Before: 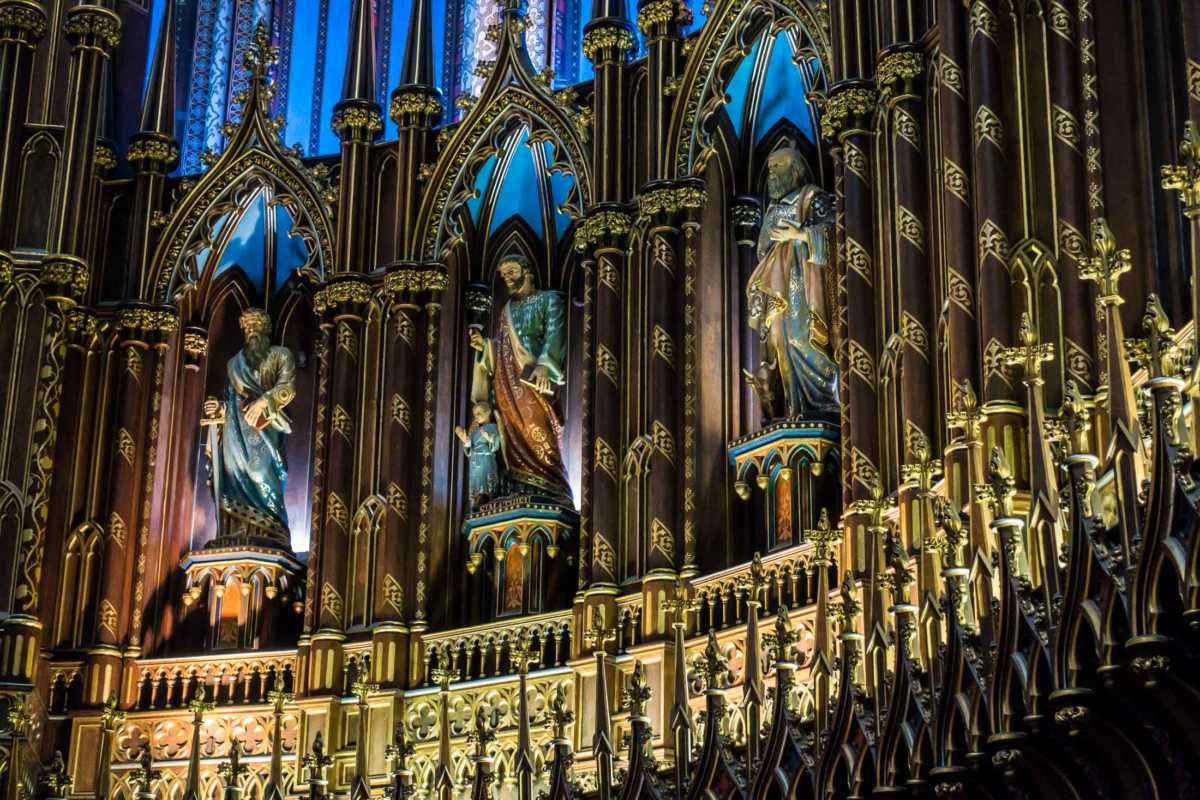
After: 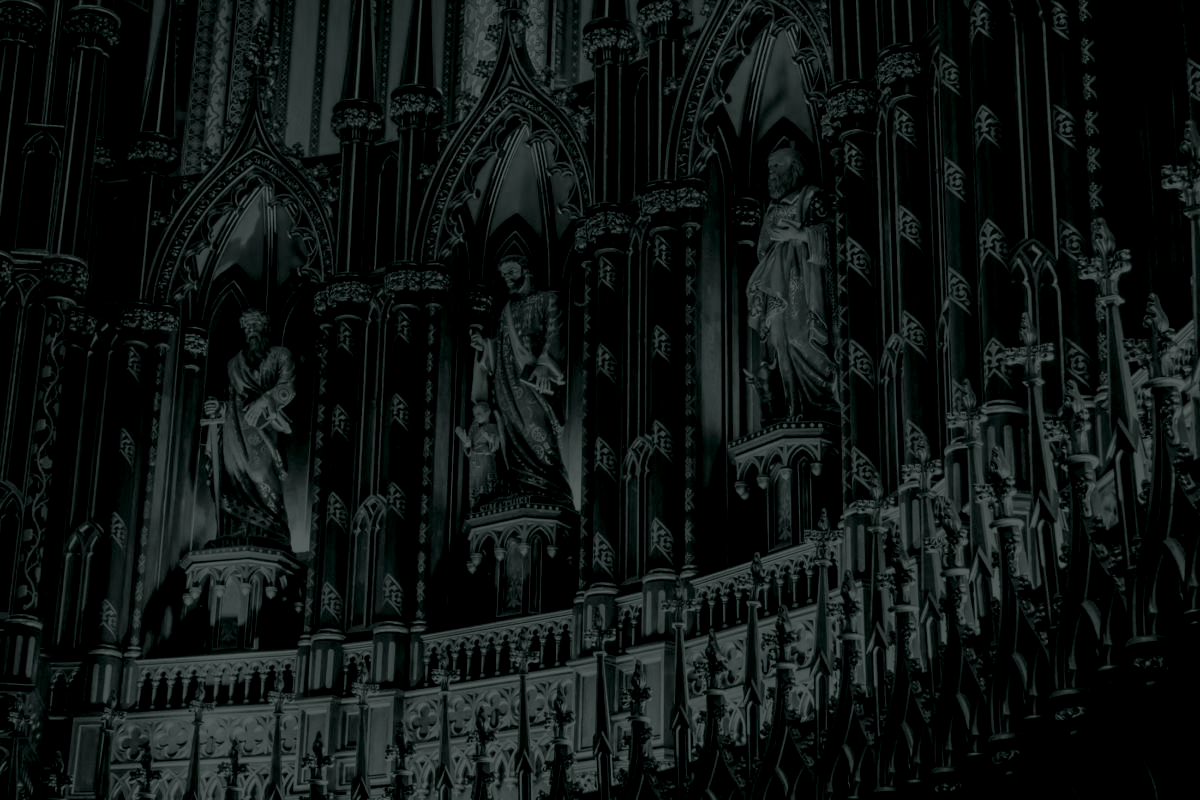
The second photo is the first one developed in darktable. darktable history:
tone curve: curves: ch0 [(0, 0) (0.003, 0.003) (0.011, 0.011) (0.025, 0.025) (0.044, 0.044) (0.069, 0.068) (0.1, 0.098) (0.136, 0.134) (0.177, 0.175) (0.224, 0.221) (0.277, 0.273) (0.335, 0.33) (0.399, 0.393) (0.468, 0.461) (0.543, 0.534) (0.623, 0.614) (0.709, 0.69) (0.801, 0.752) (0.898, 0.835) (1, 1)], preserve colors none
contrast brightness saturation: contrast 0.2, brightness 0.16, saturation 0.22
colorize: hue 90°, saturation 19%, lightness 1.59%, version 1
